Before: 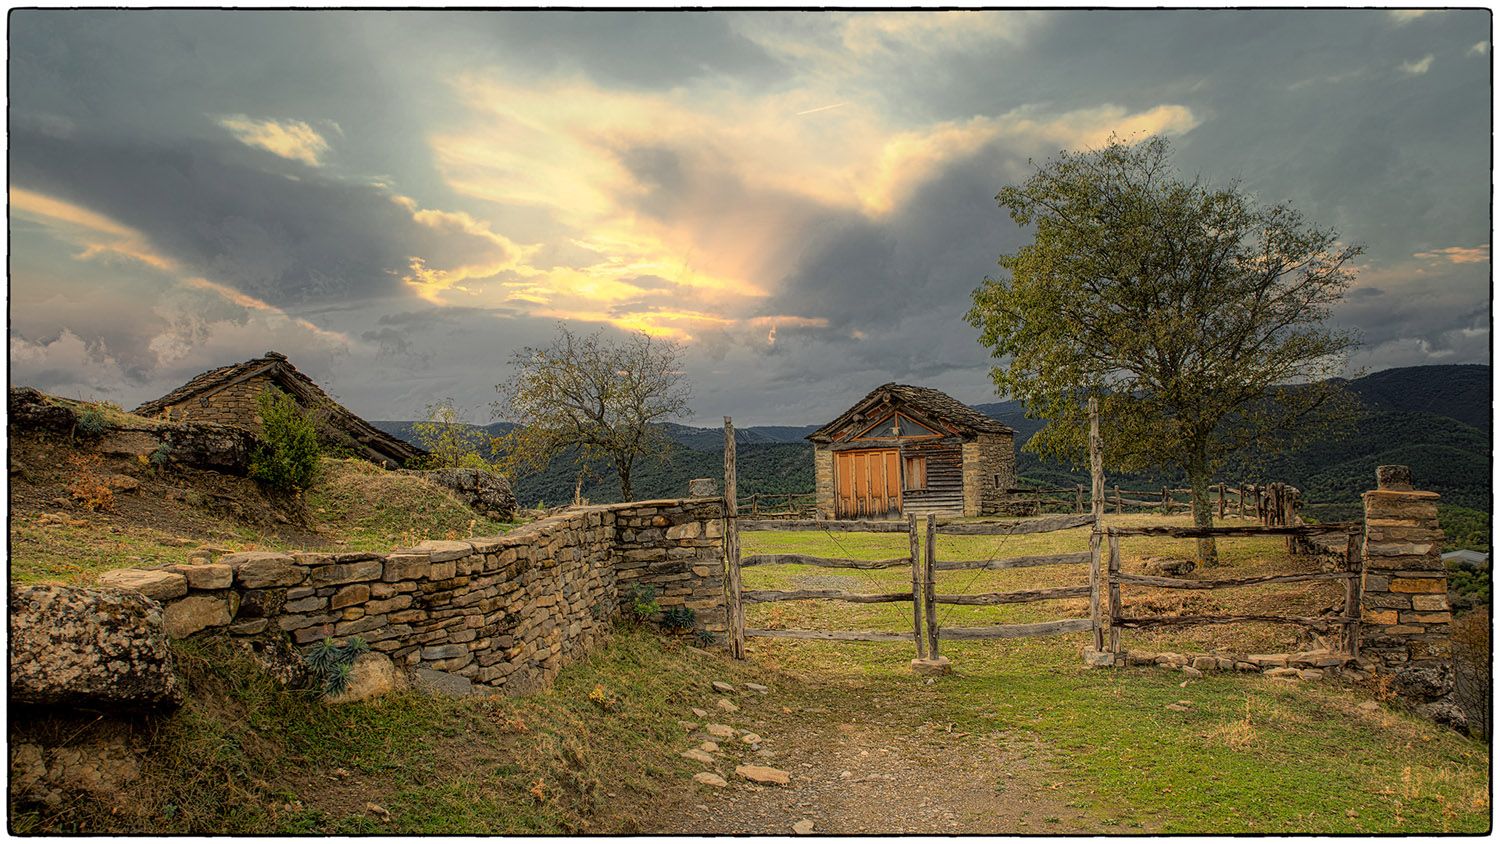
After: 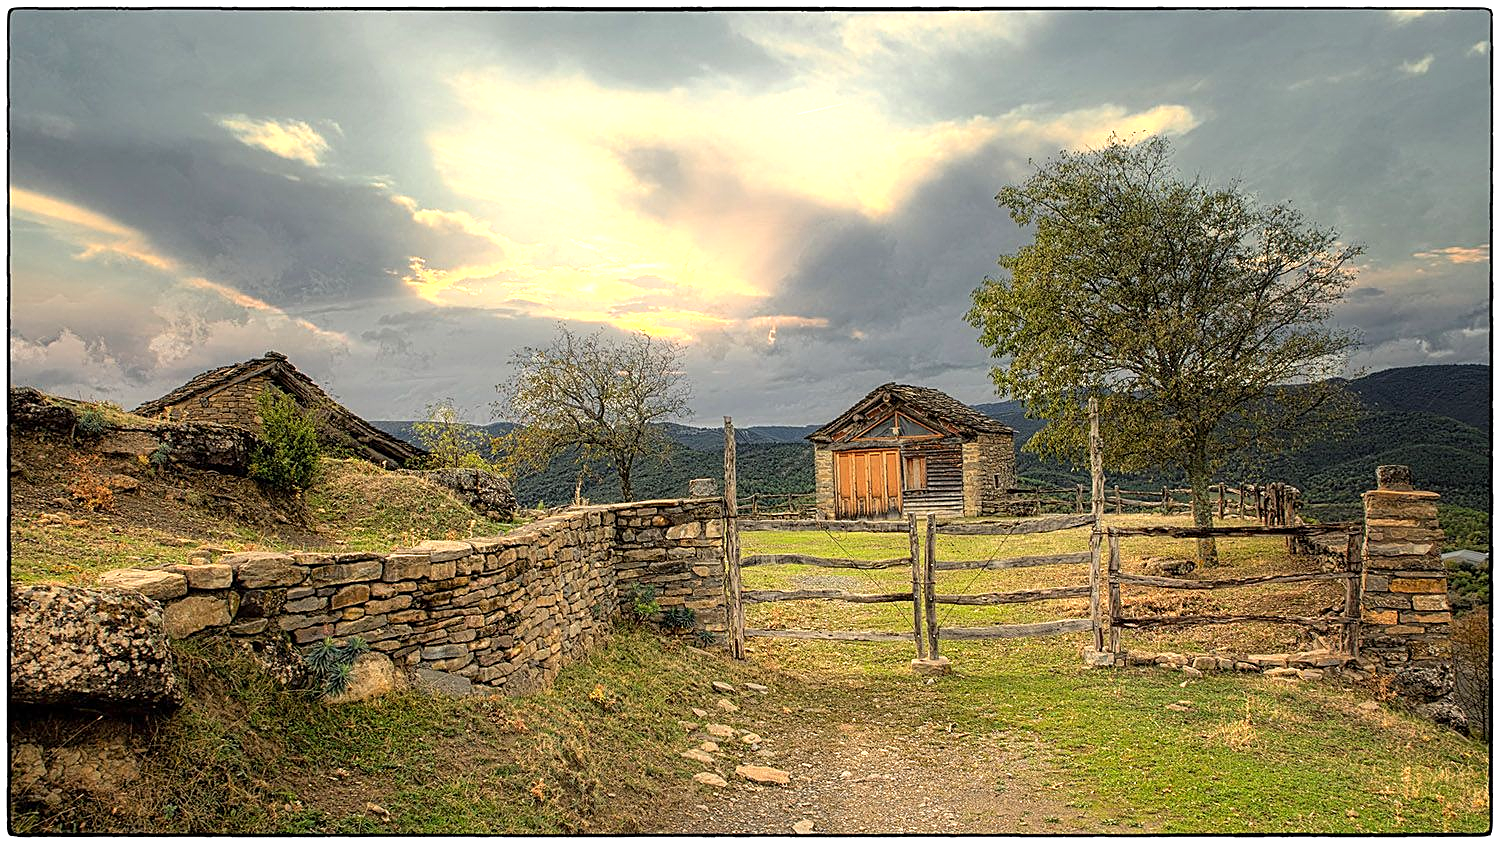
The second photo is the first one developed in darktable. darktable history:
exposure: exposure 0.669 EV, compensate highlight preservation false
sharpen: on, module defaults
